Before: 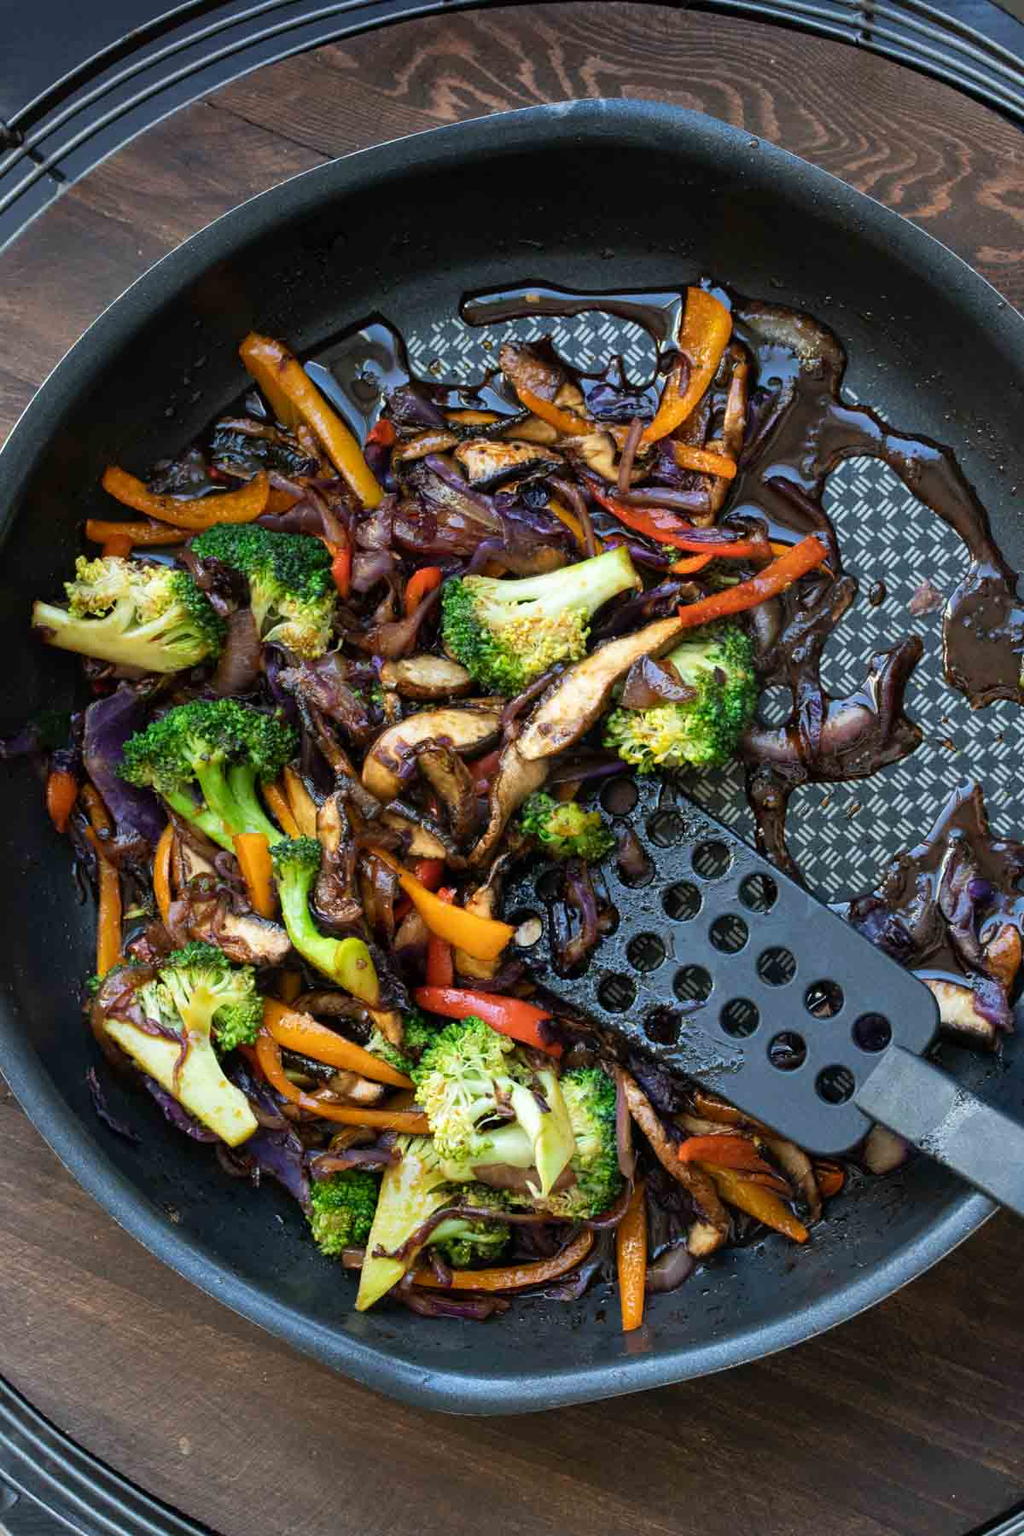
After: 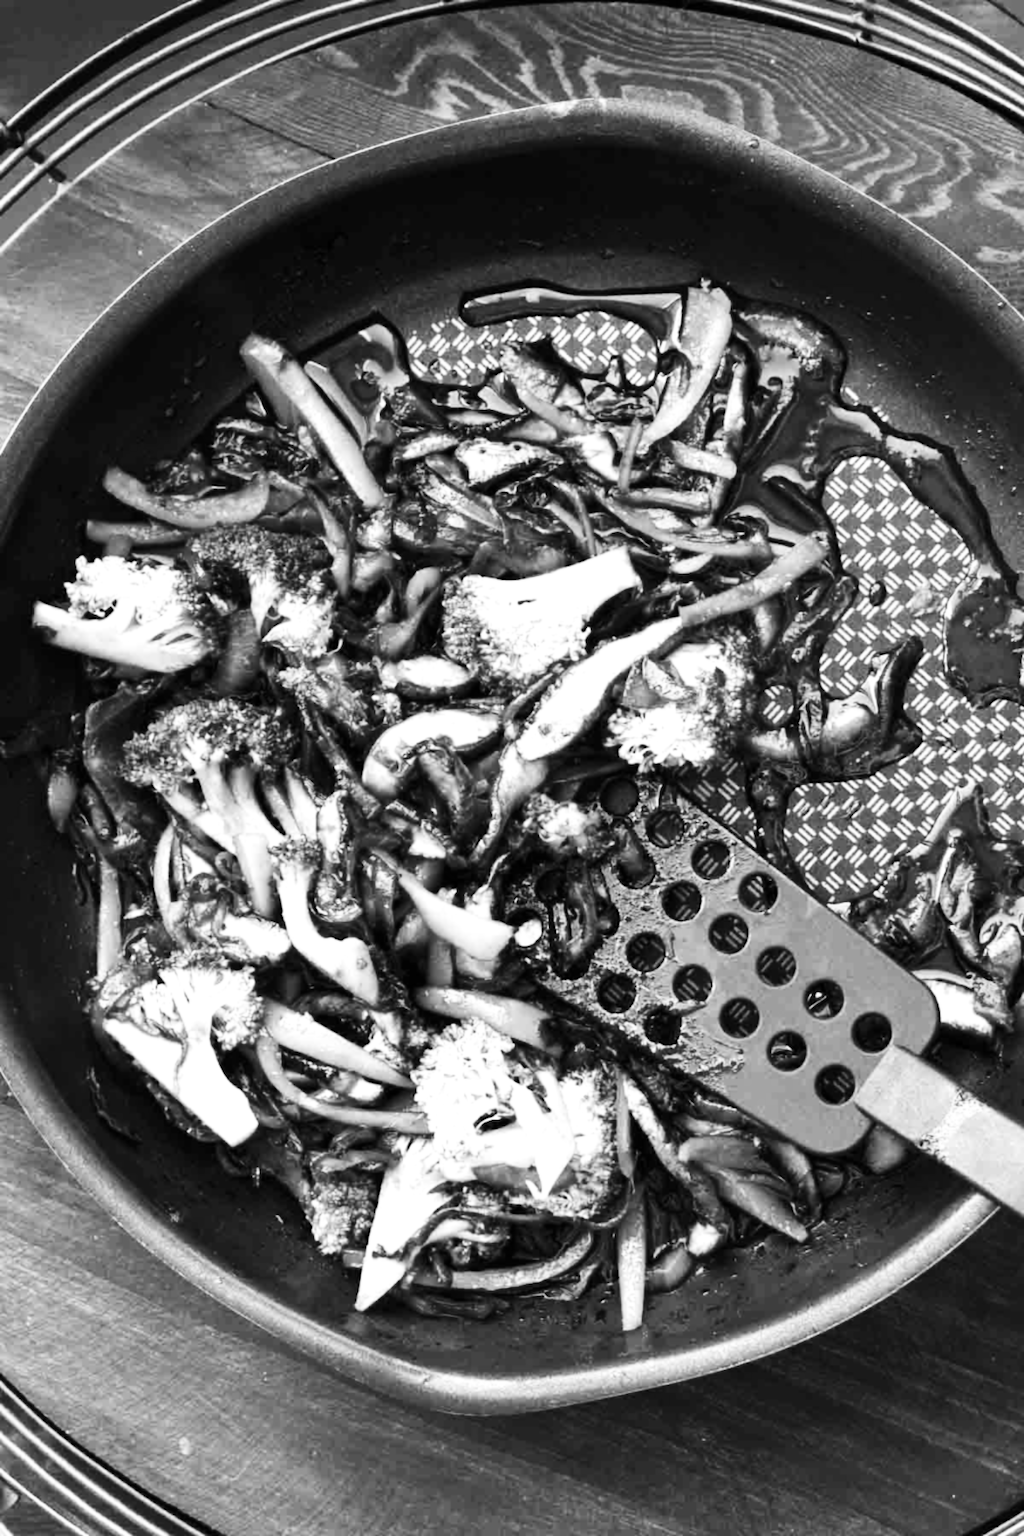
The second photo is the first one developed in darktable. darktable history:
lowpass: radius 0.76, contrast 1.56, saturation 0, unbound 0
exposure: exposure 1.061 EV, compensate highlight preservation false
